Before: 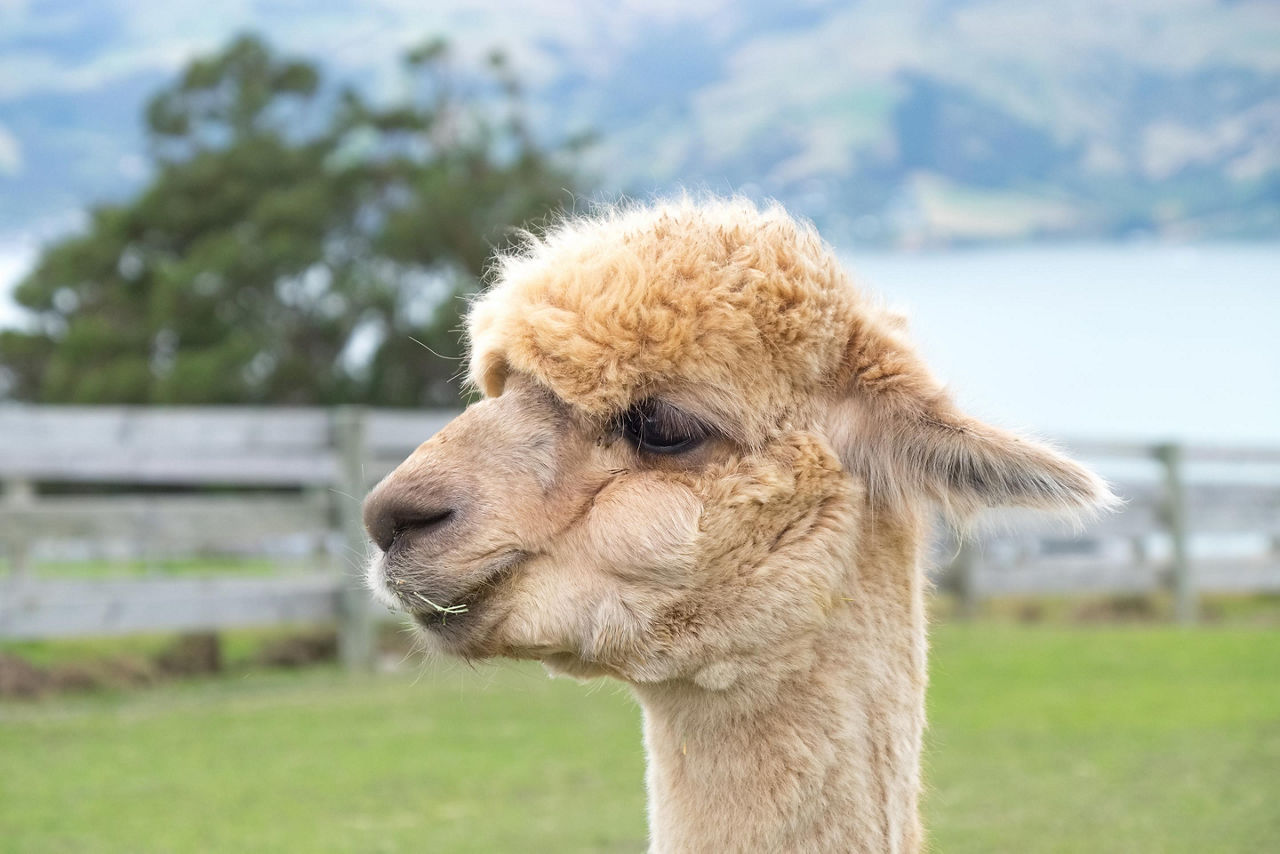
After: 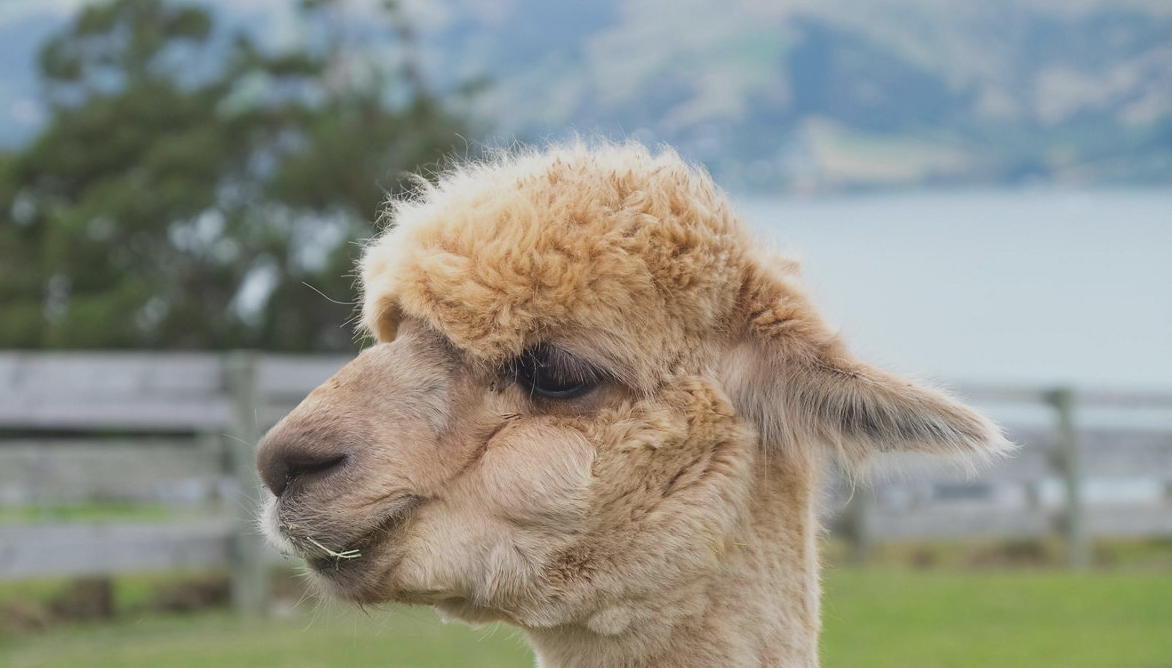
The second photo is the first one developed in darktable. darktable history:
exposure: black level correction -0.015, exposure -0.539 EV, compensate highlight preservation false
crop: left 8.431%, top 6.541%, bottom 15.216%
